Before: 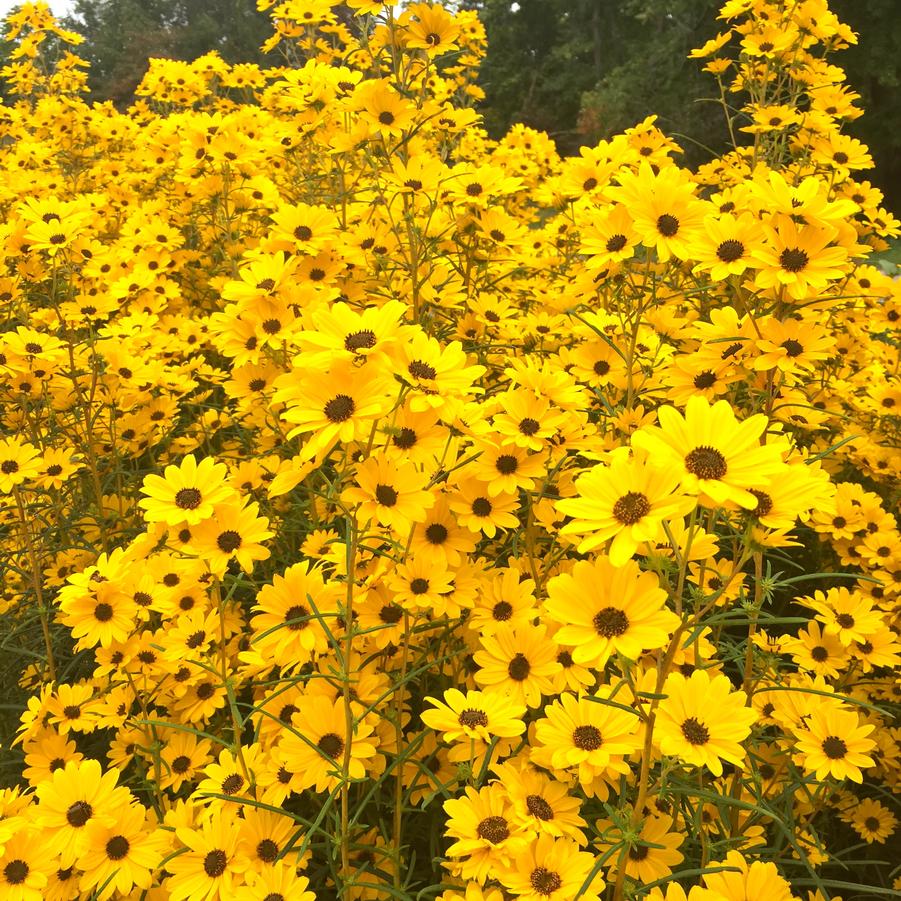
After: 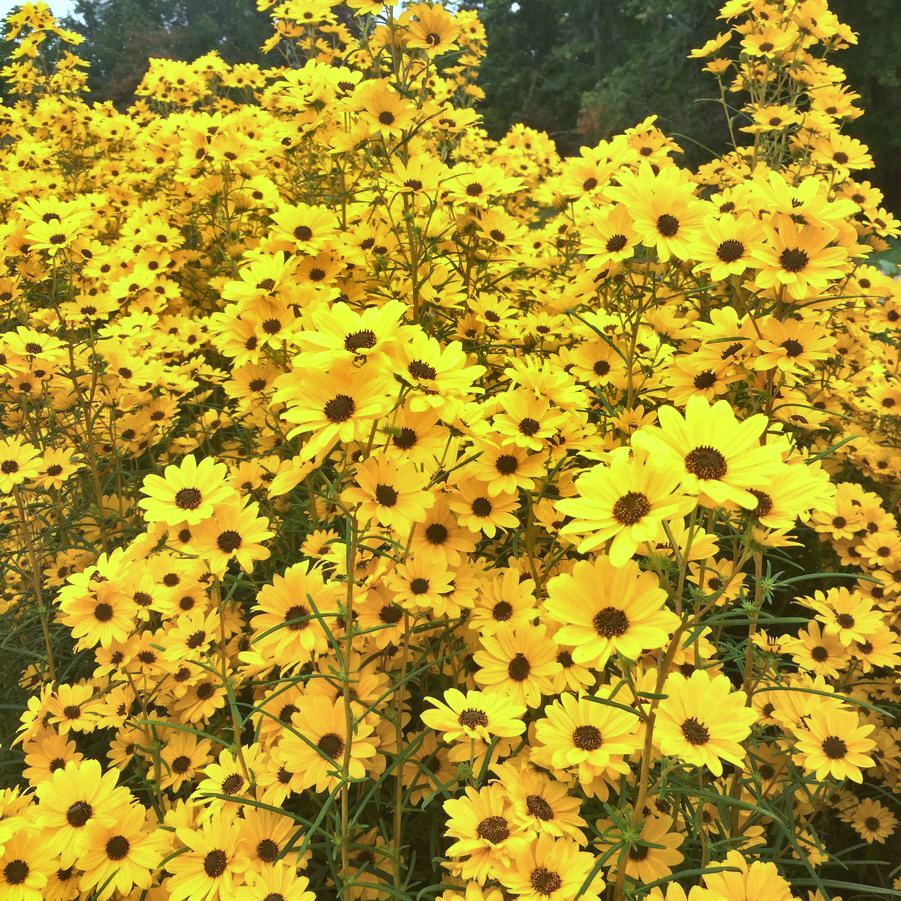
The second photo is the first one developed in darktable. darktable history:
exposure: exposure 0.128 EV, compensate highlight preservation false
base curve: curves: ch0 [(0, 0) (0.303, 0.277) (1, 1)], preserve colors none
color calibration: illuminant custom, x 0.389, y 0.387, temperature 3830.1 K
shadows and highlights: shadows color adjustment 98.01%, highlights color adjustment 58.97%, soften with gaussian
